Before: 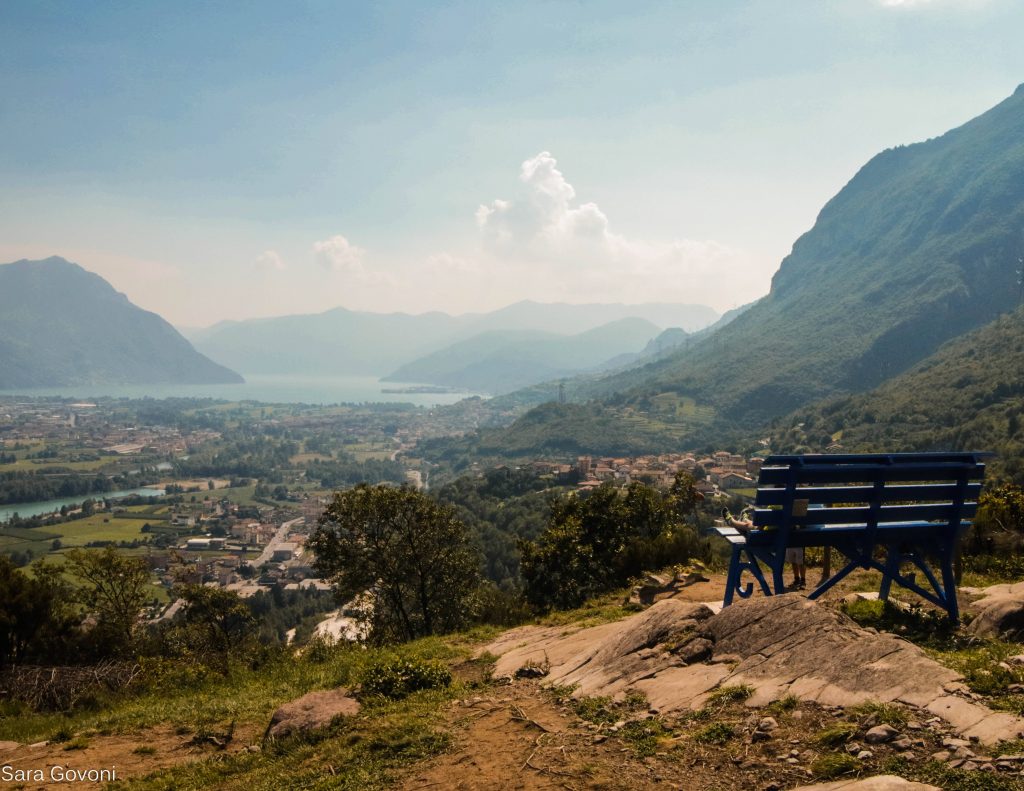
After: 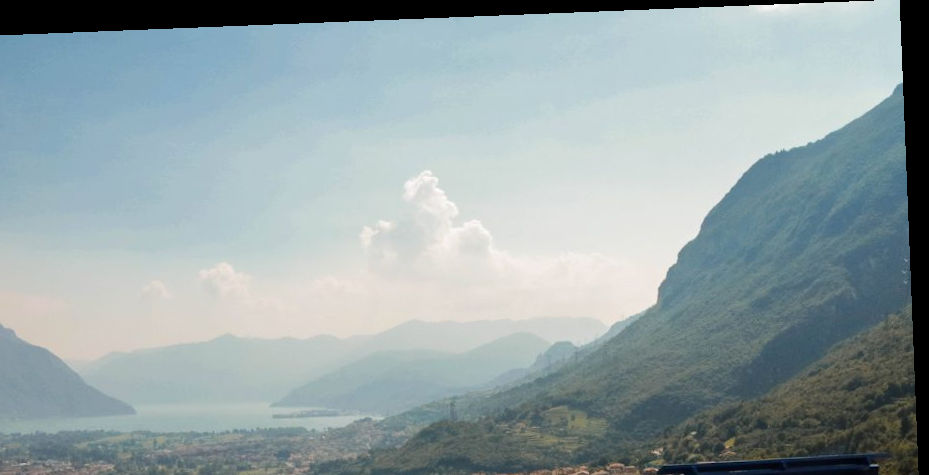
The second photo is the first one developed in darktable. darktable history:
crop and rotate: left 11.812%, bottom 42.776%
rotate and perspective: rotation -2.29°, automatic cropping off
